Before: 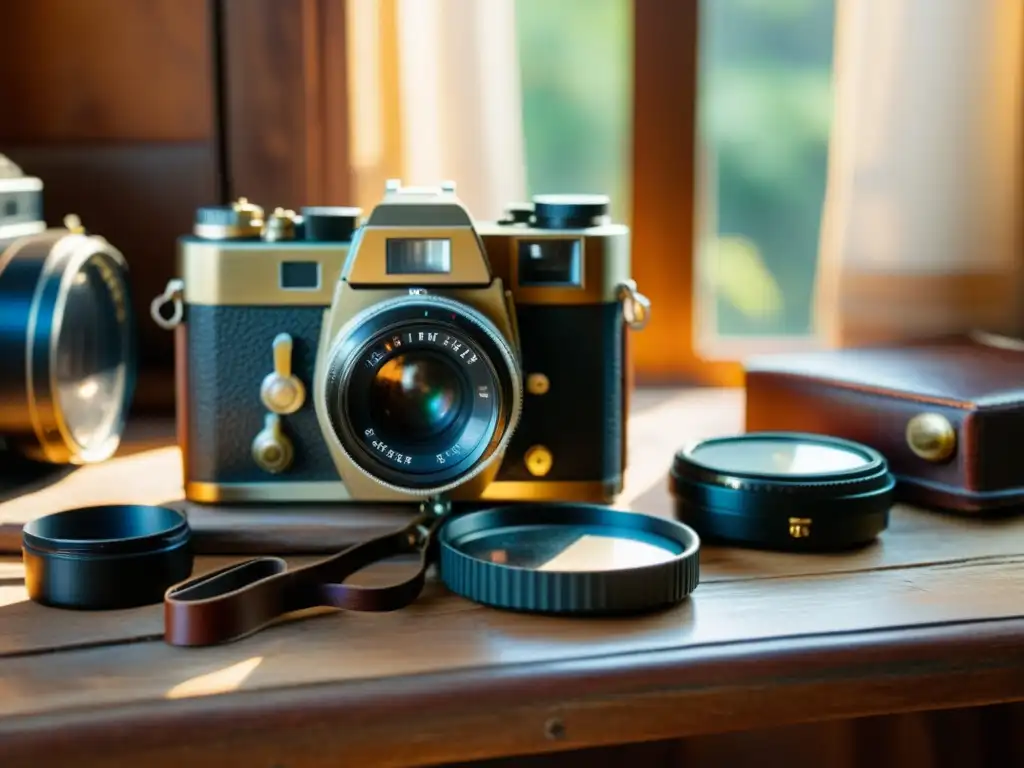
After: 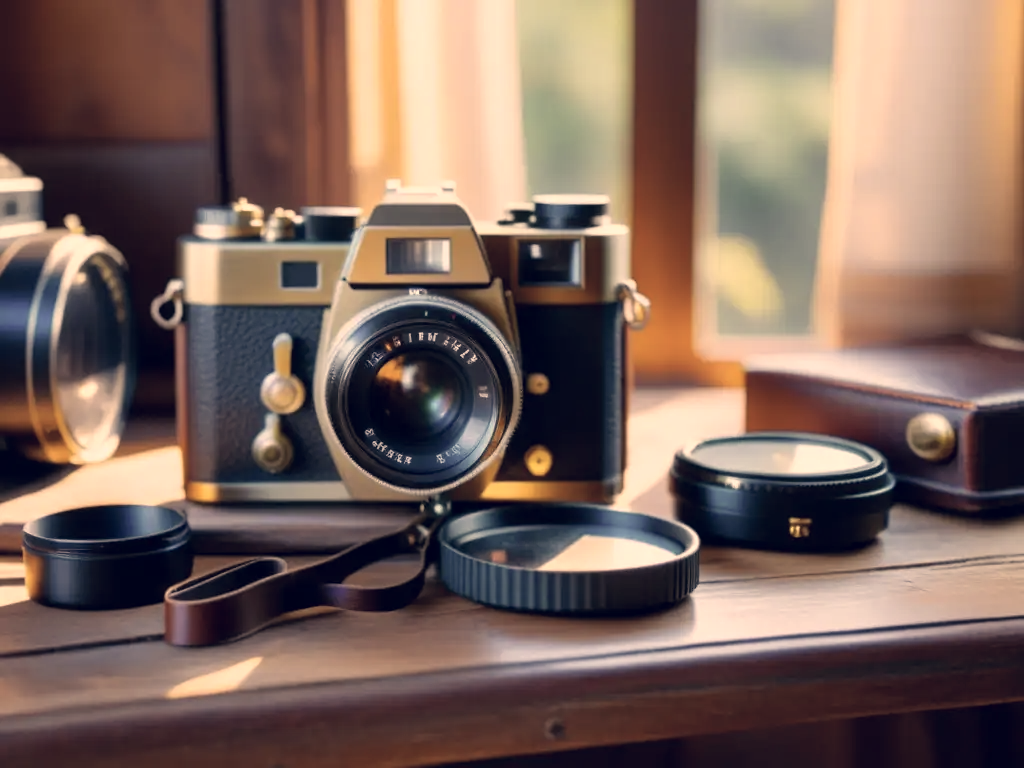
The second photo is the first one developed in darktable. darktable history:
color correction: highlights a* 19.59, highlights b* 27.49, shadows a* 3.46, shadows b* -17.28, saturation 0.73
contrast brightness saturation: saturation -0.17
